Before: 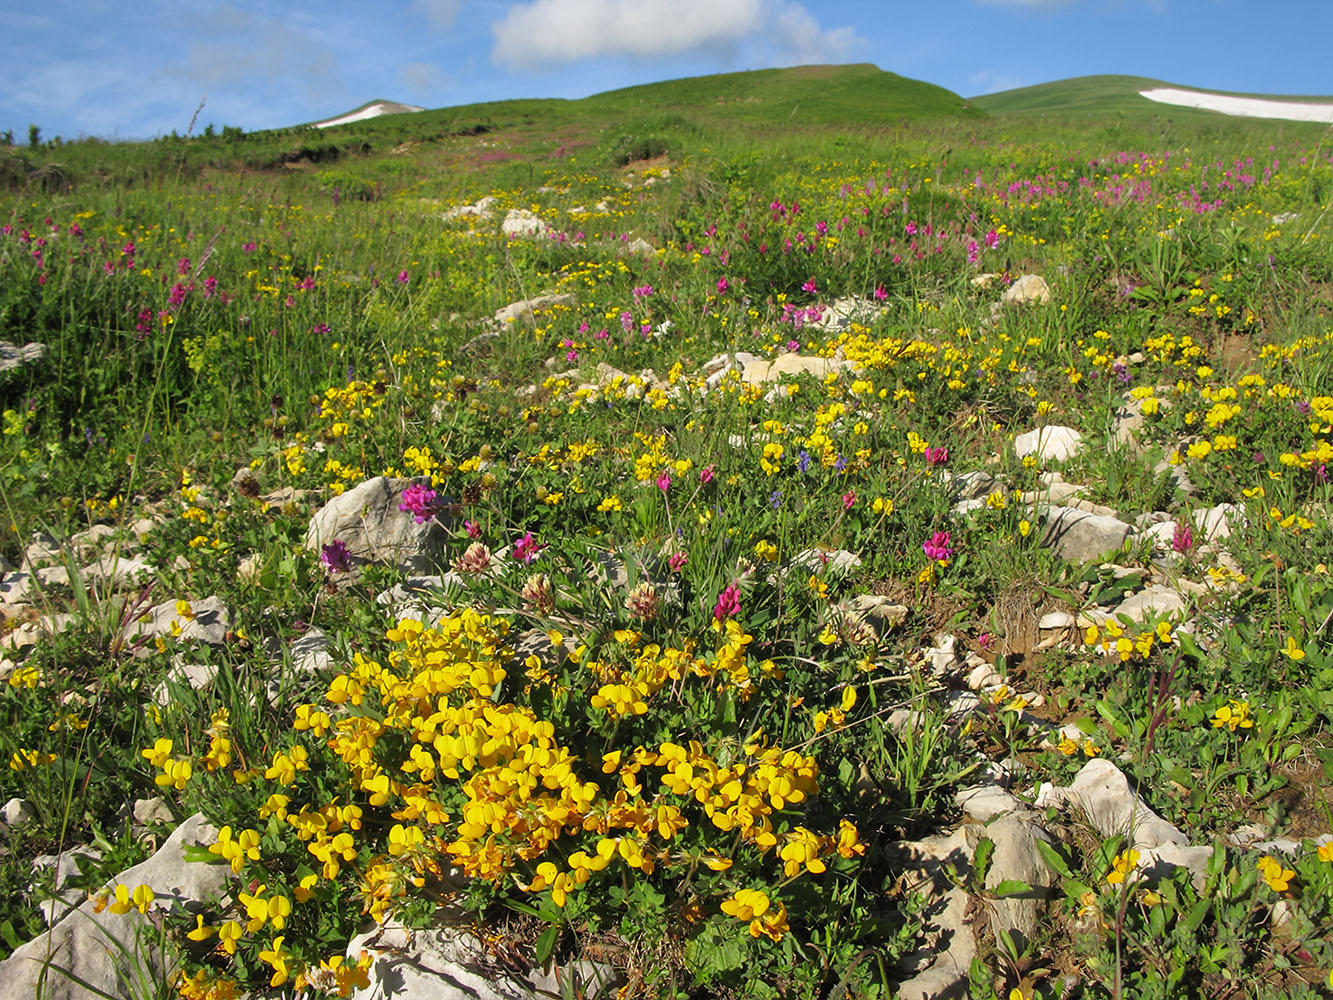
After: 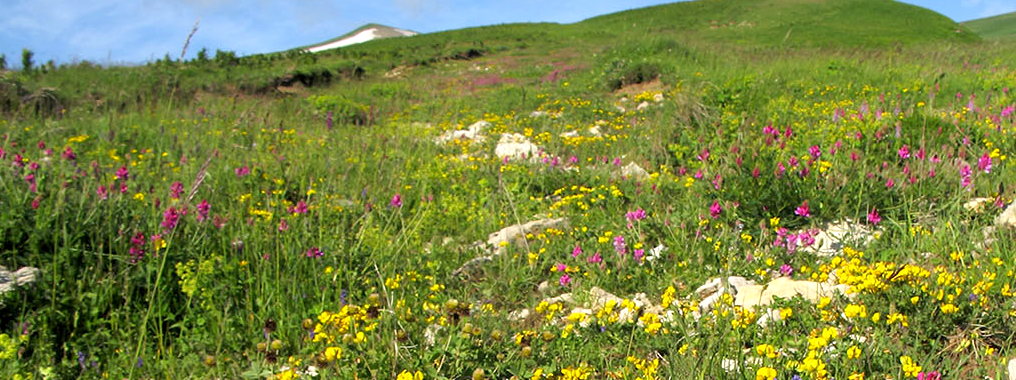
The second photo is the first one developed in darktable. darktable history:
exposure: black level correction 0.005, exposure 0.417 EV, compensate highlight preservation false
crop: left 0.579%, top 7.627%, right 23.167%, bottom 54.275%
